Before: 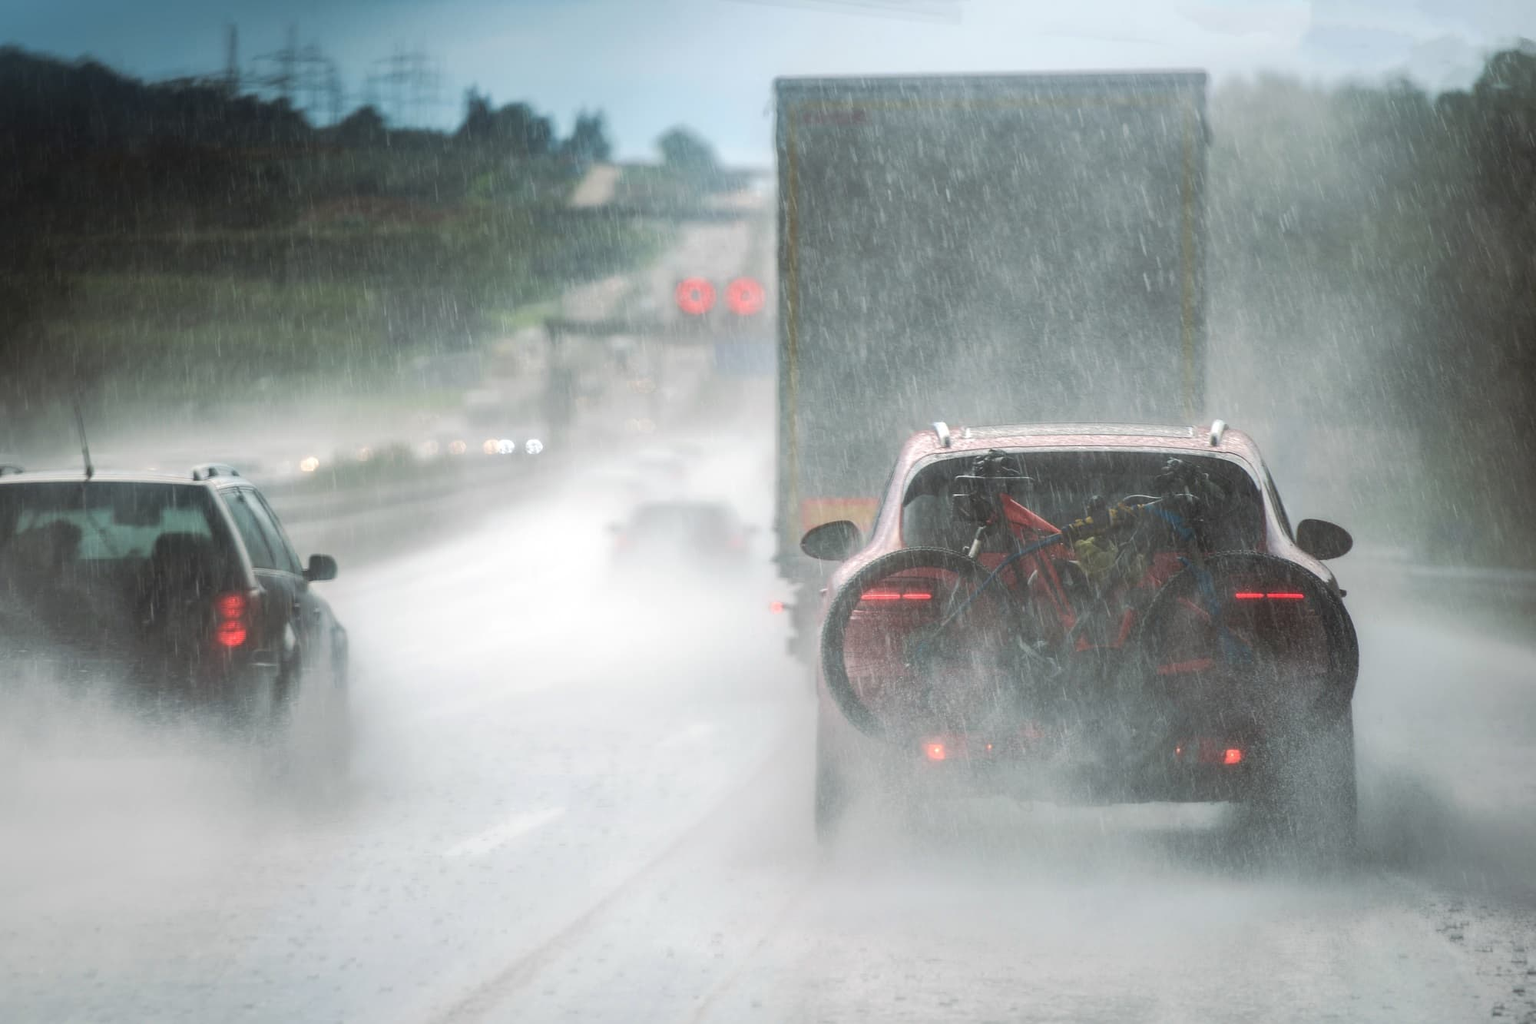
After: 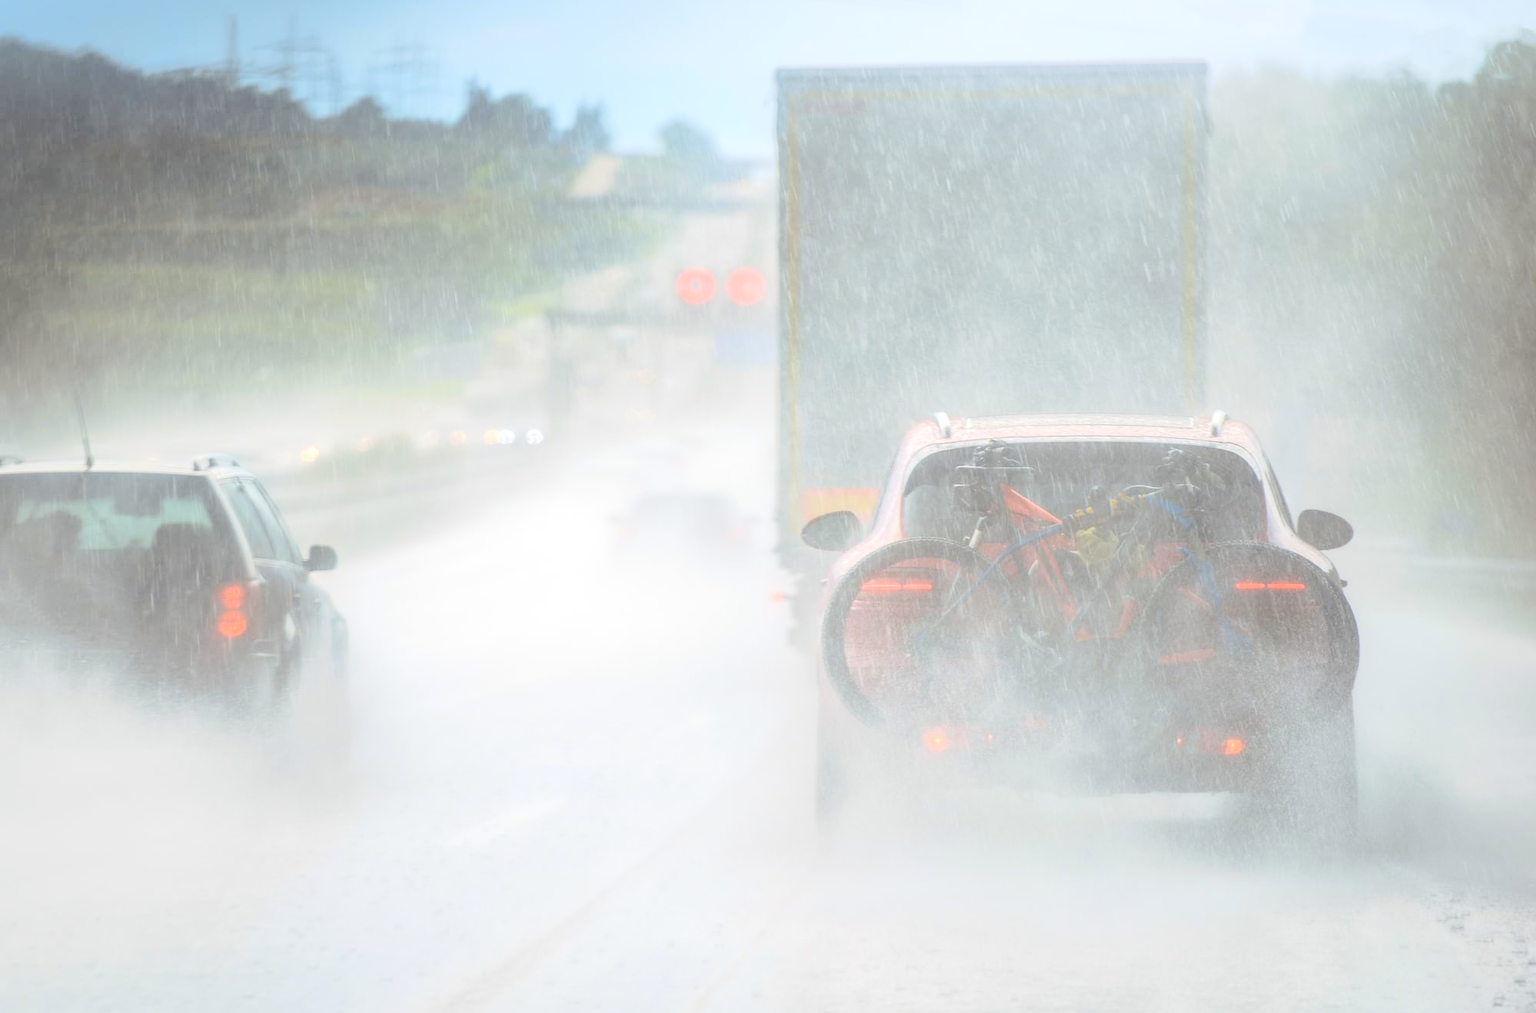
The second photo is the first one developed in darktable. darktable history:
crop: top 1.049%, right 0.001%
contrast brightness saturation: brightness 1
color contrast: green-magenta contrast 0.85, blue-yellow contrast 1.25, unbound 0
